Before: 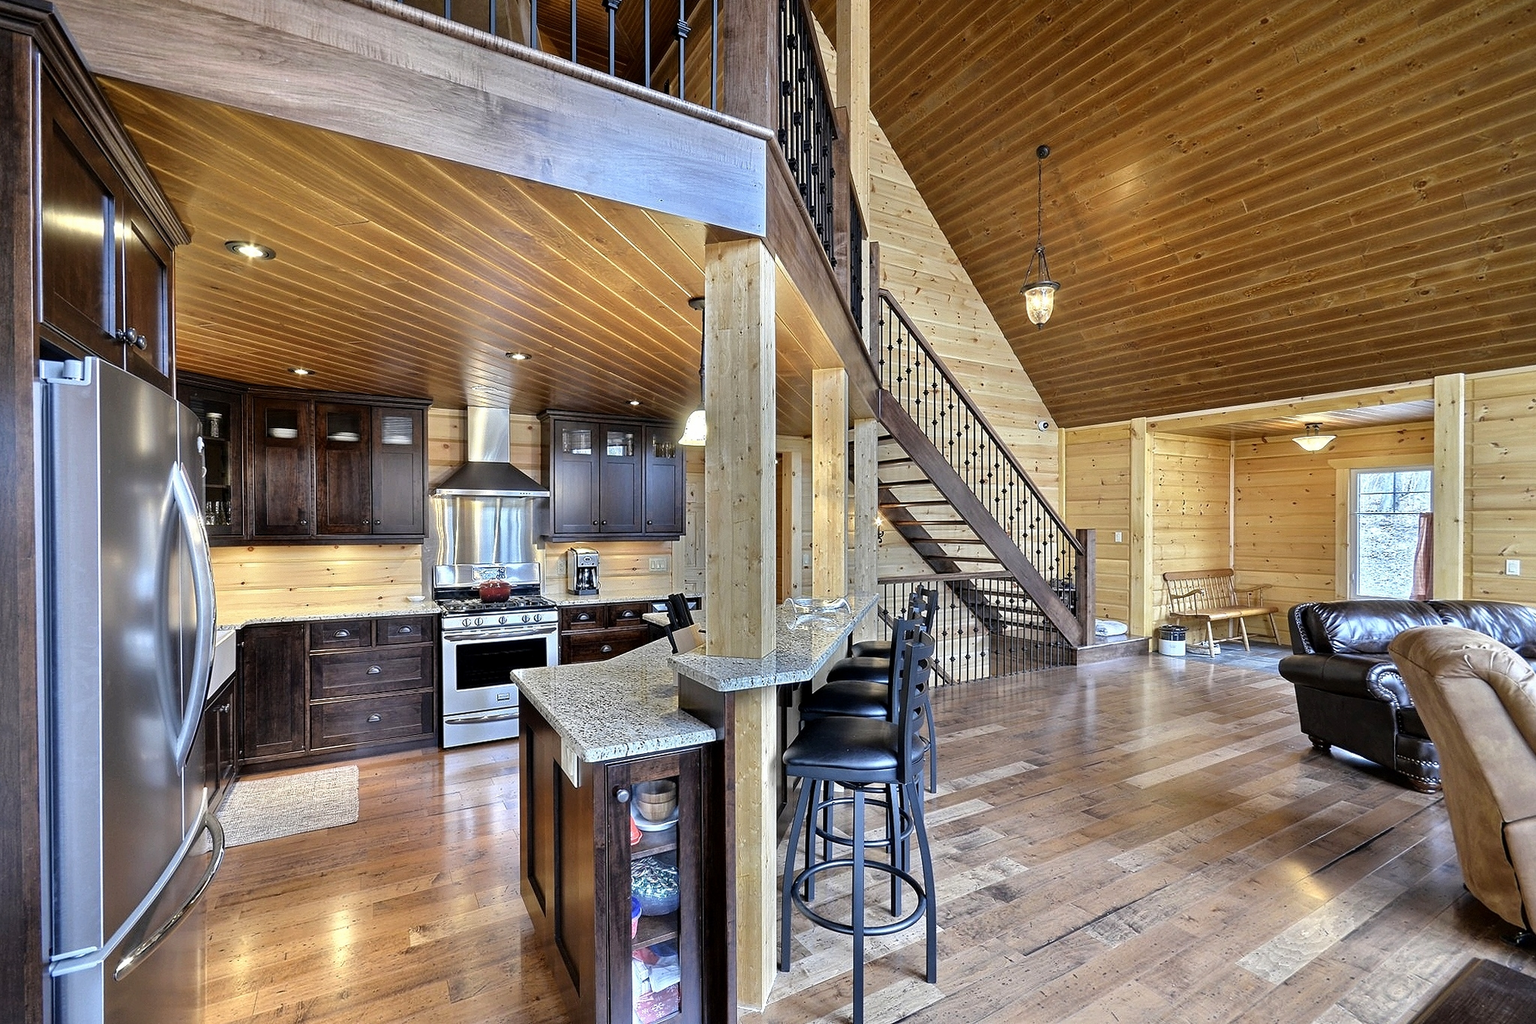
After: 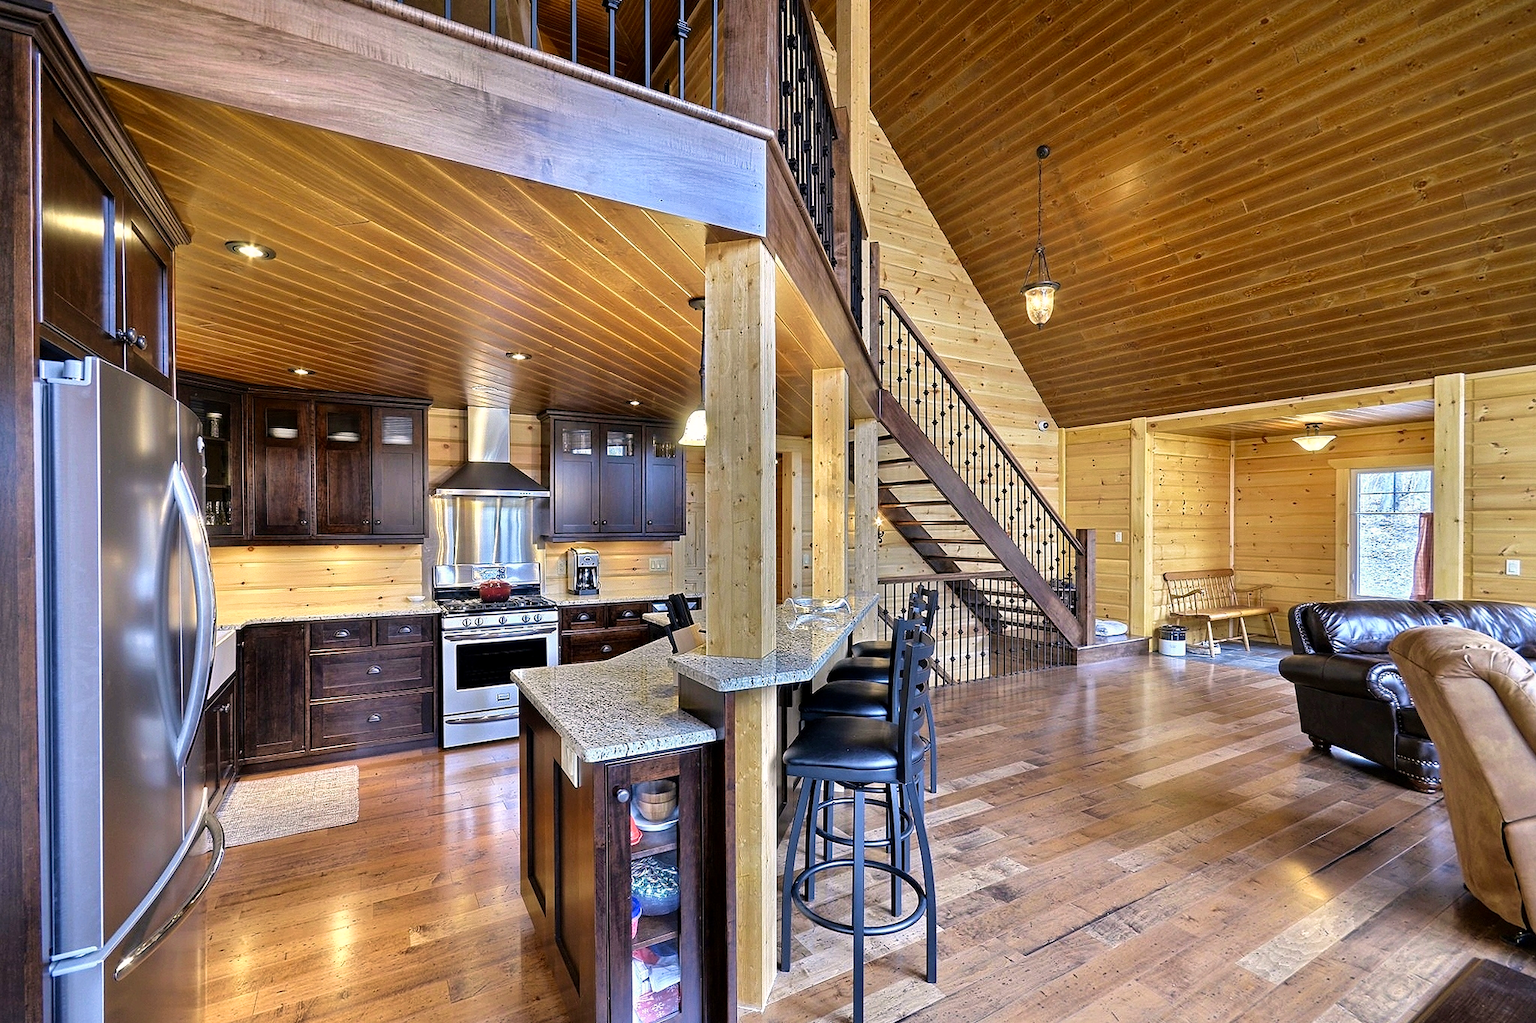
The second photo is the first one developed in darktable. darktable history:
tone equalizer: on, module defaults
velvia: on, module defaults
color correction: highlights a* 3.22, highlights b* 1.93, saturation 1.19
